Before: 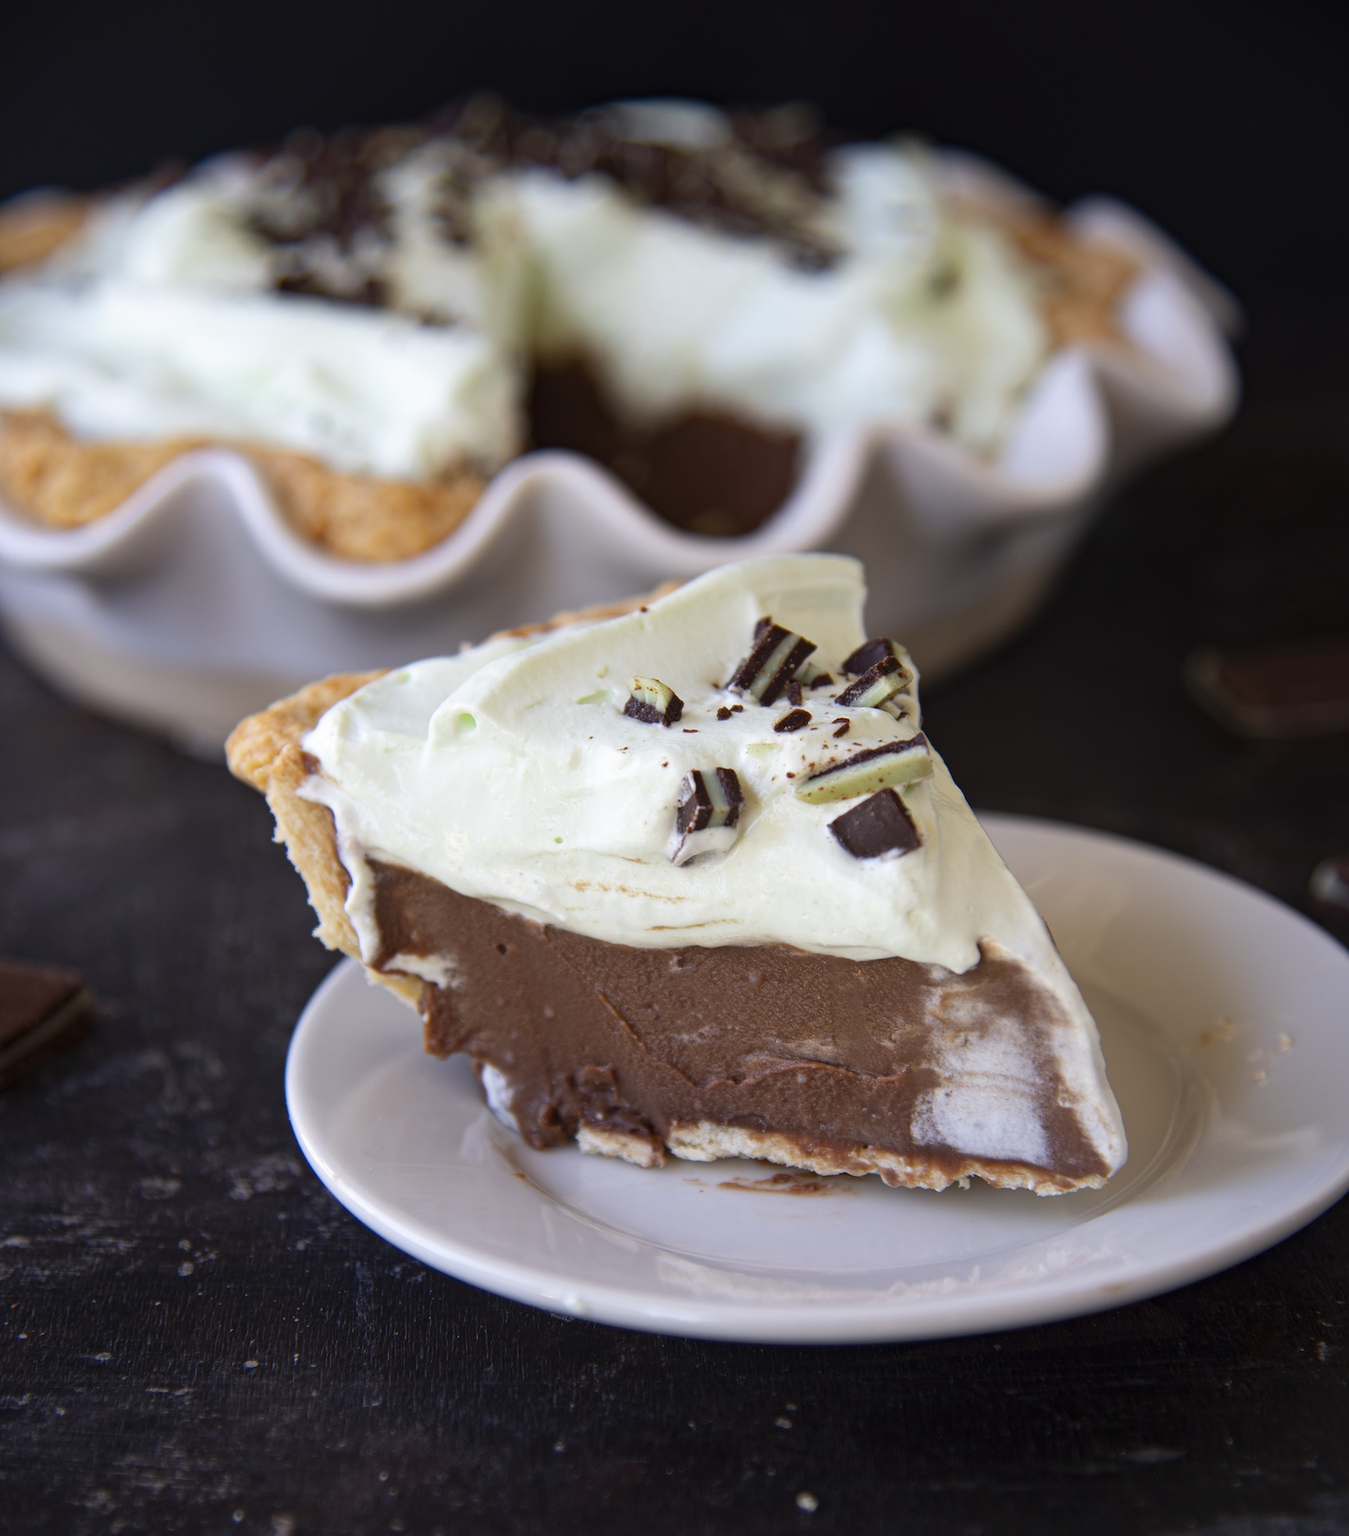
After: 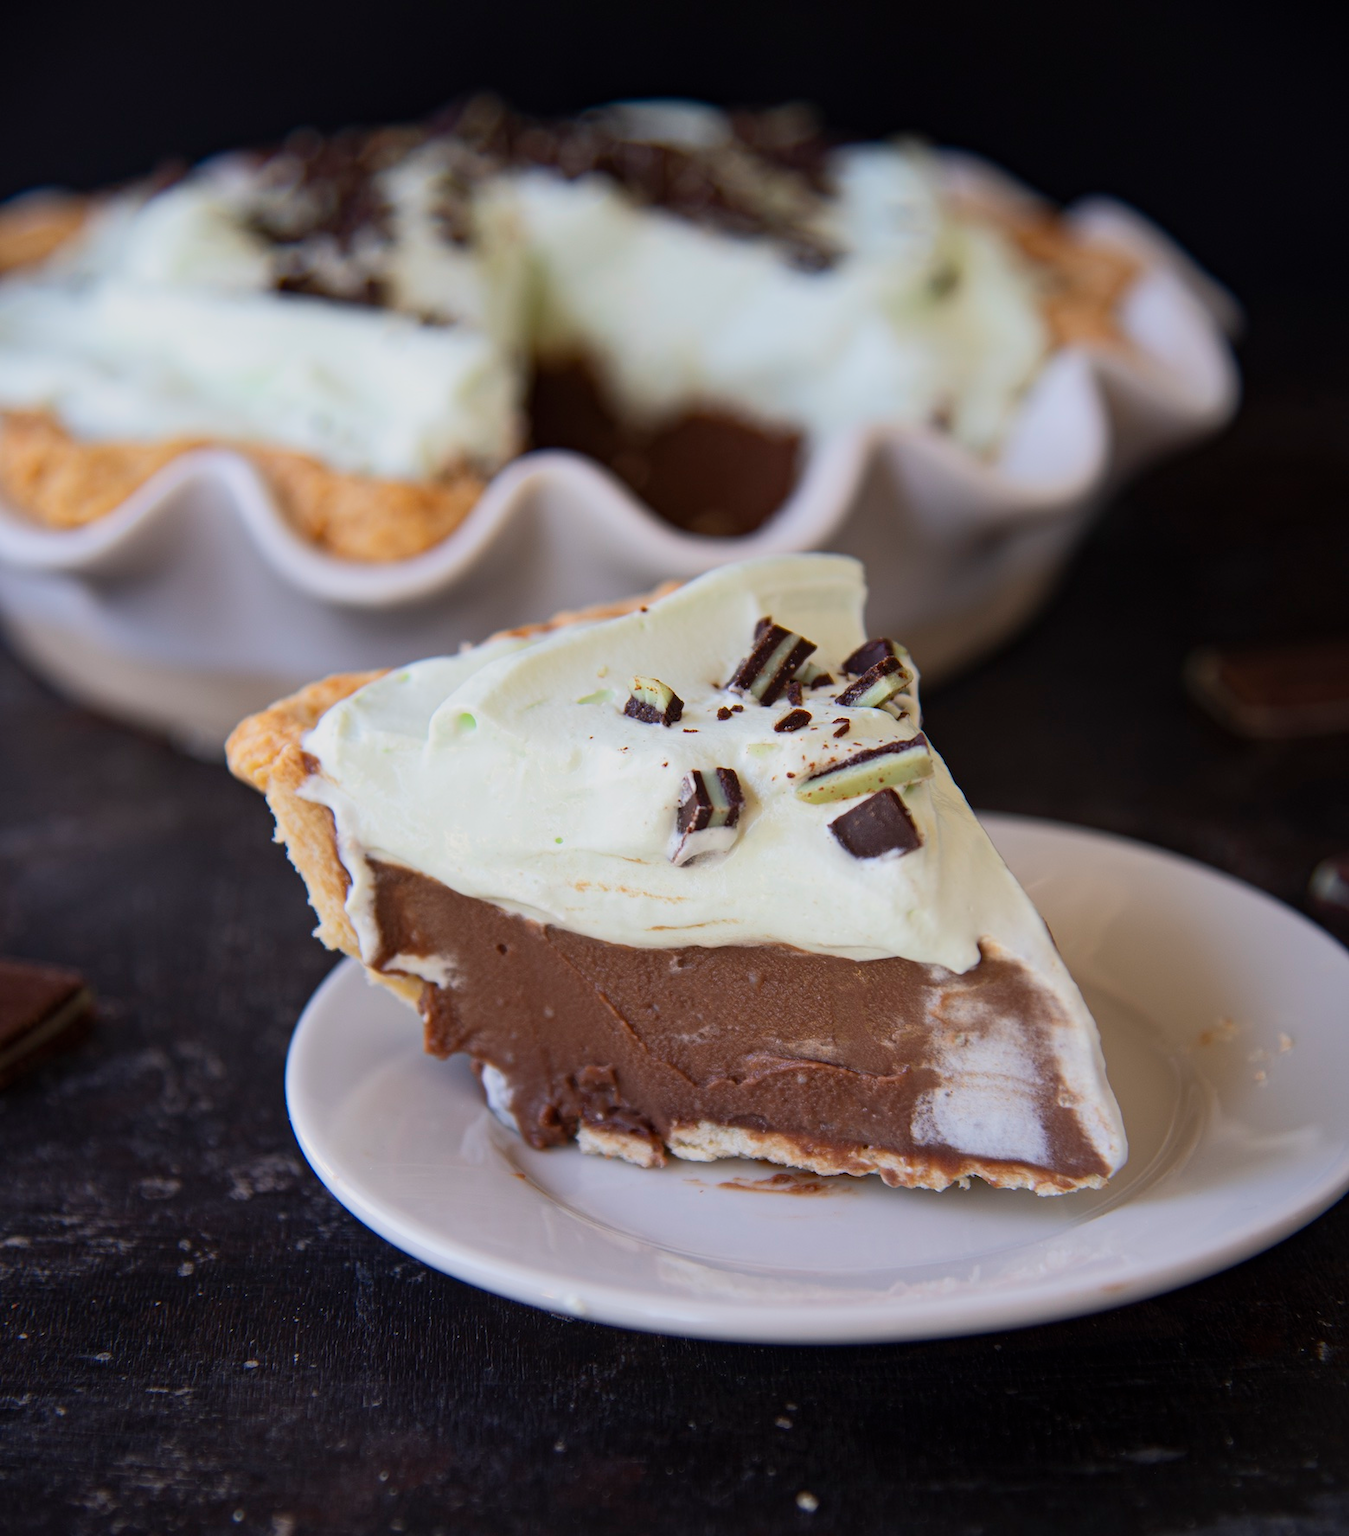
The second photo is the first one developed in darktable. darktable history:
tone equalizer: -8 EV -0.001 EV, -7 EV 0.005 EV, -6 EV -0.017 EV, -5 EV 0.01 EV, -4 EV -0.026 EV, -3 EV 0.01 EV, -2 EV -0.044 EV, -1 EV -0.278 EV, +0 EV -0.58 EV, edges refinement/feathering 500, mask exposure compensation -1.57 EV, preserve details no
